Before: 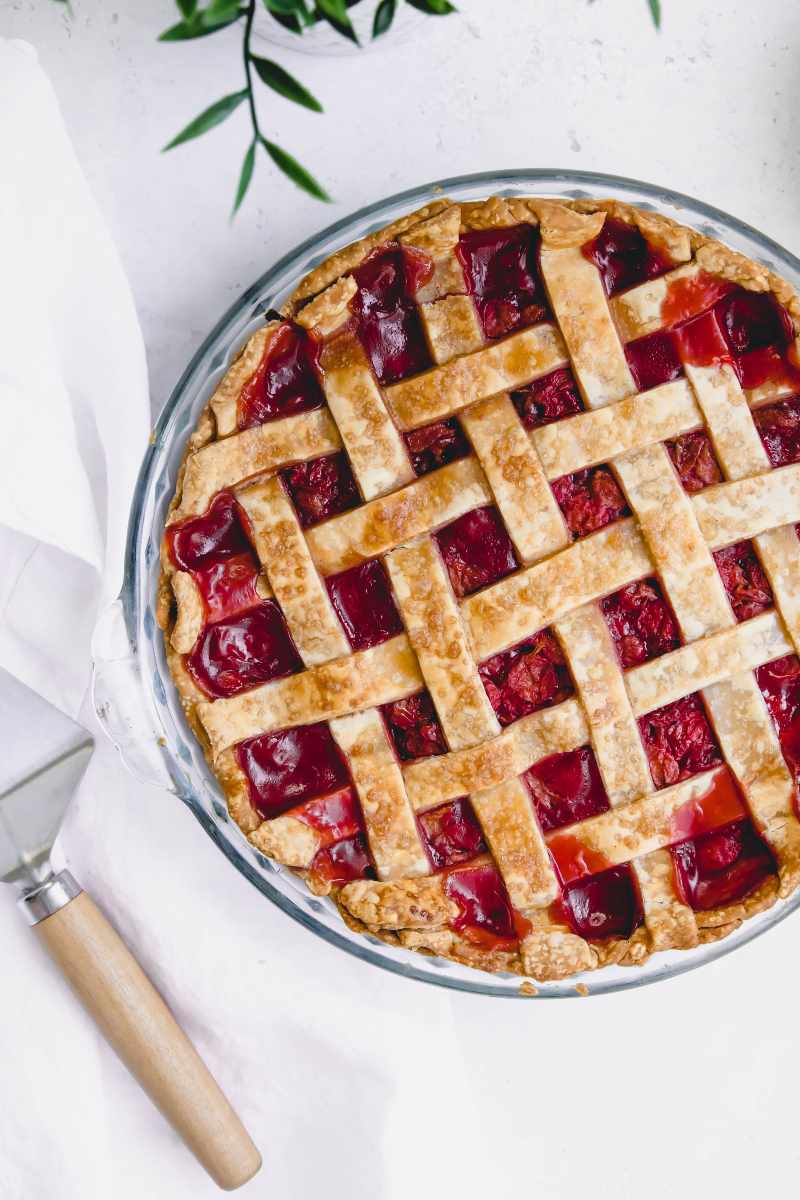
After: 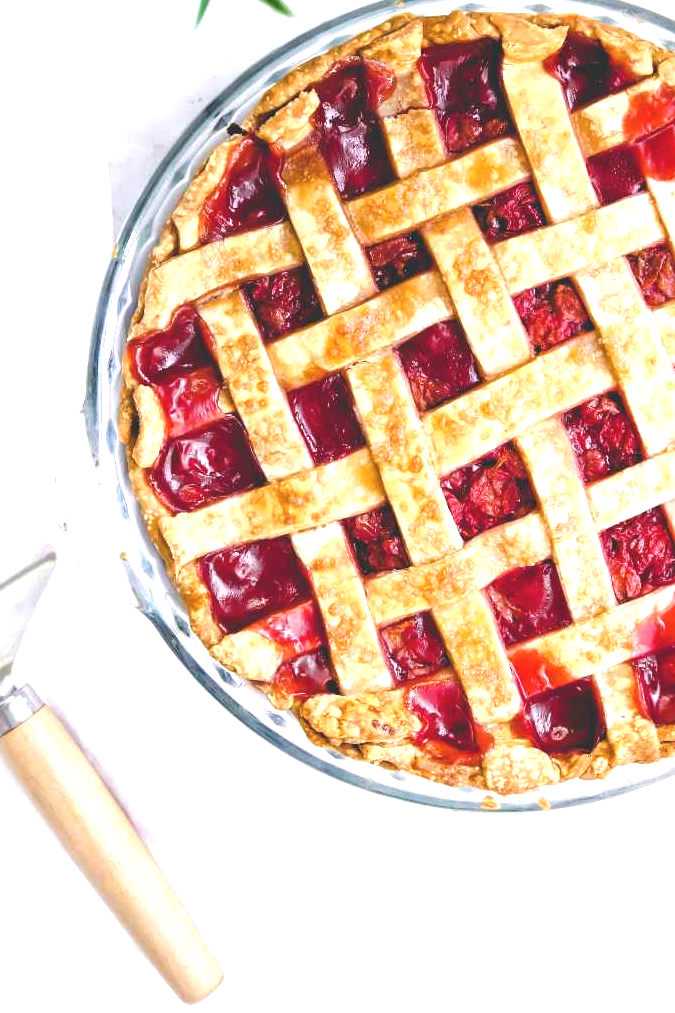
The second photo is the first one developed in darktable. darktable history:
crop and rotate: left 4.842%, top 15.51%, right 10.668%
exposure: black level correction -0.005, exposure 1 EV, compensate highlight preservation false
